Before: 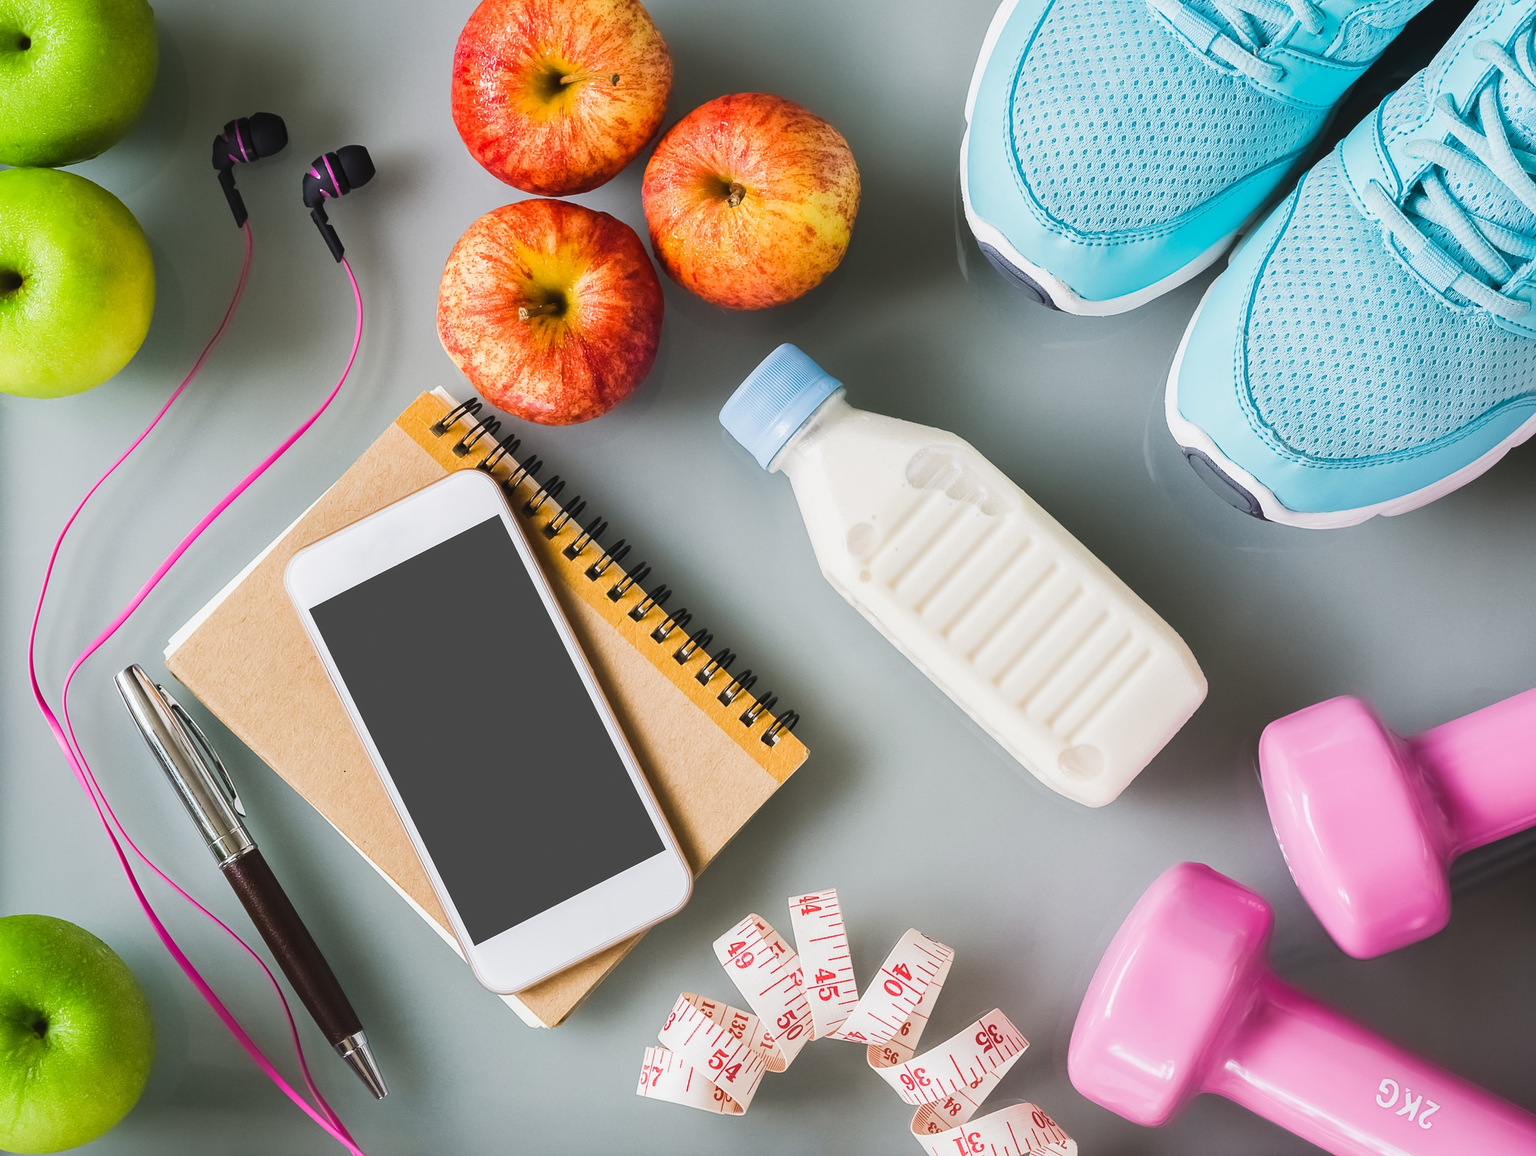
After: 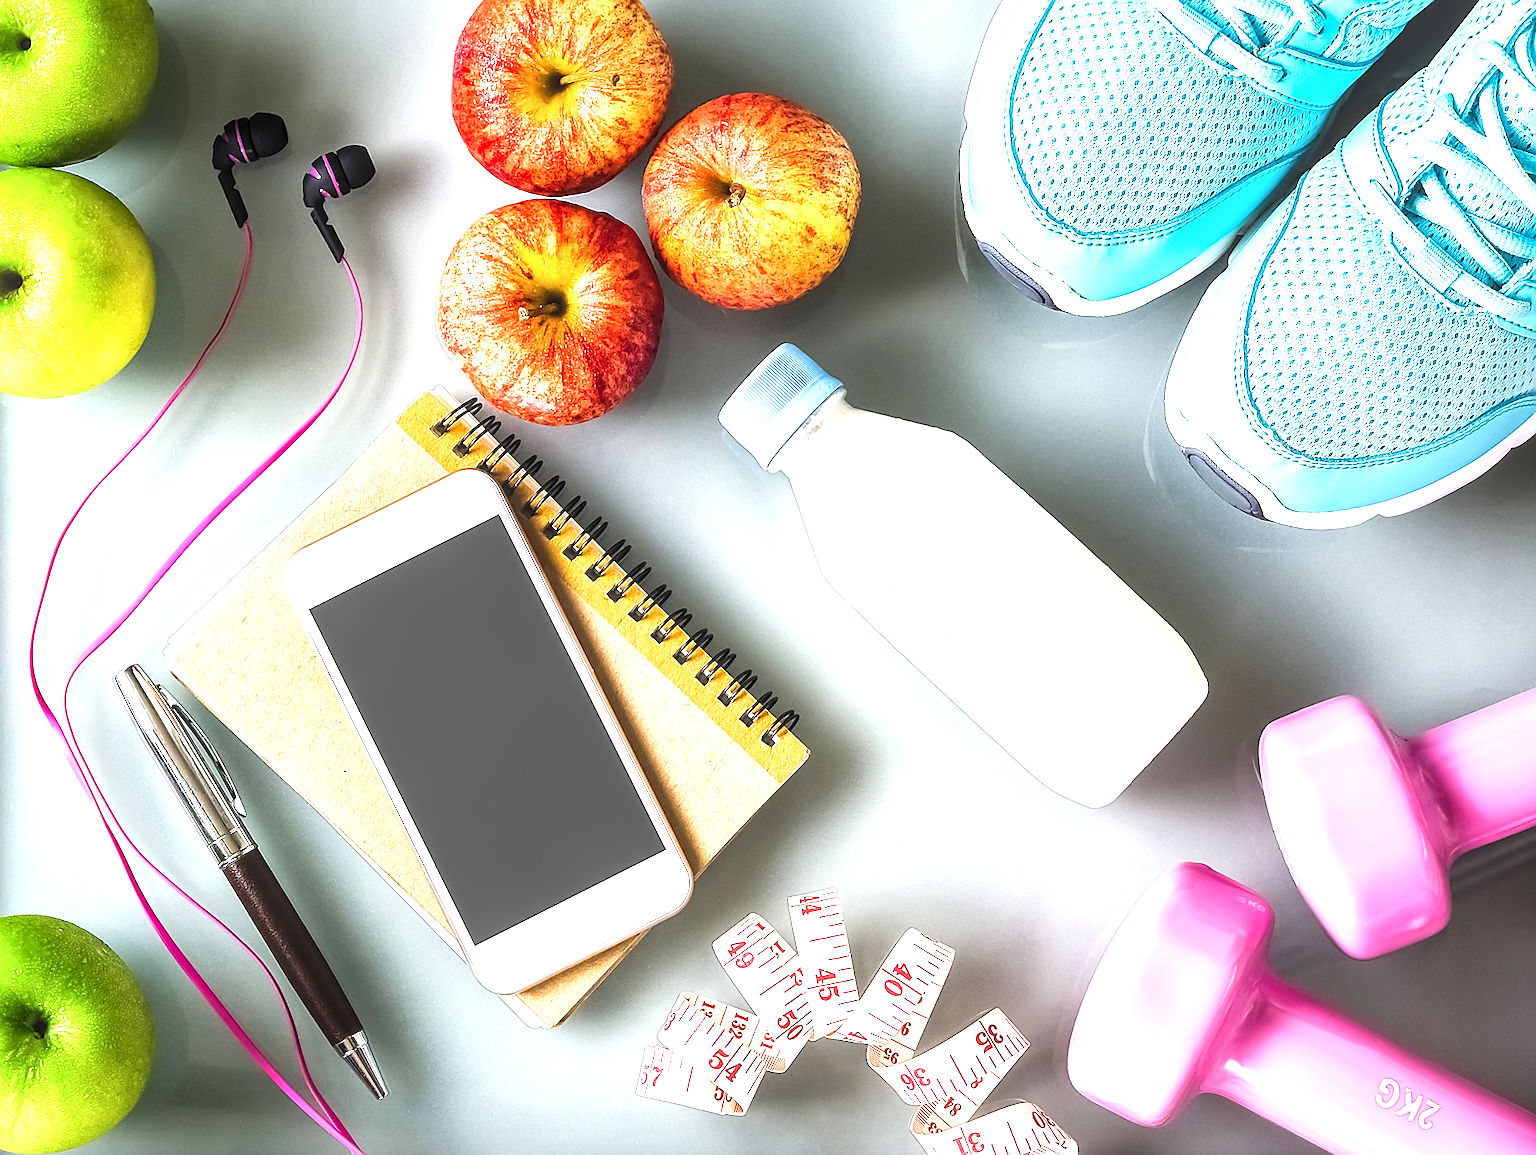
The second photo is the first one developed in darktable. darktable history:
sharpen: radius 1.38, amount 1.257, threshold 0.767
exposure: black level correction -0.005, exposure 1.006 EV, compensate highlight preservation false
local contrast: detail 150%
